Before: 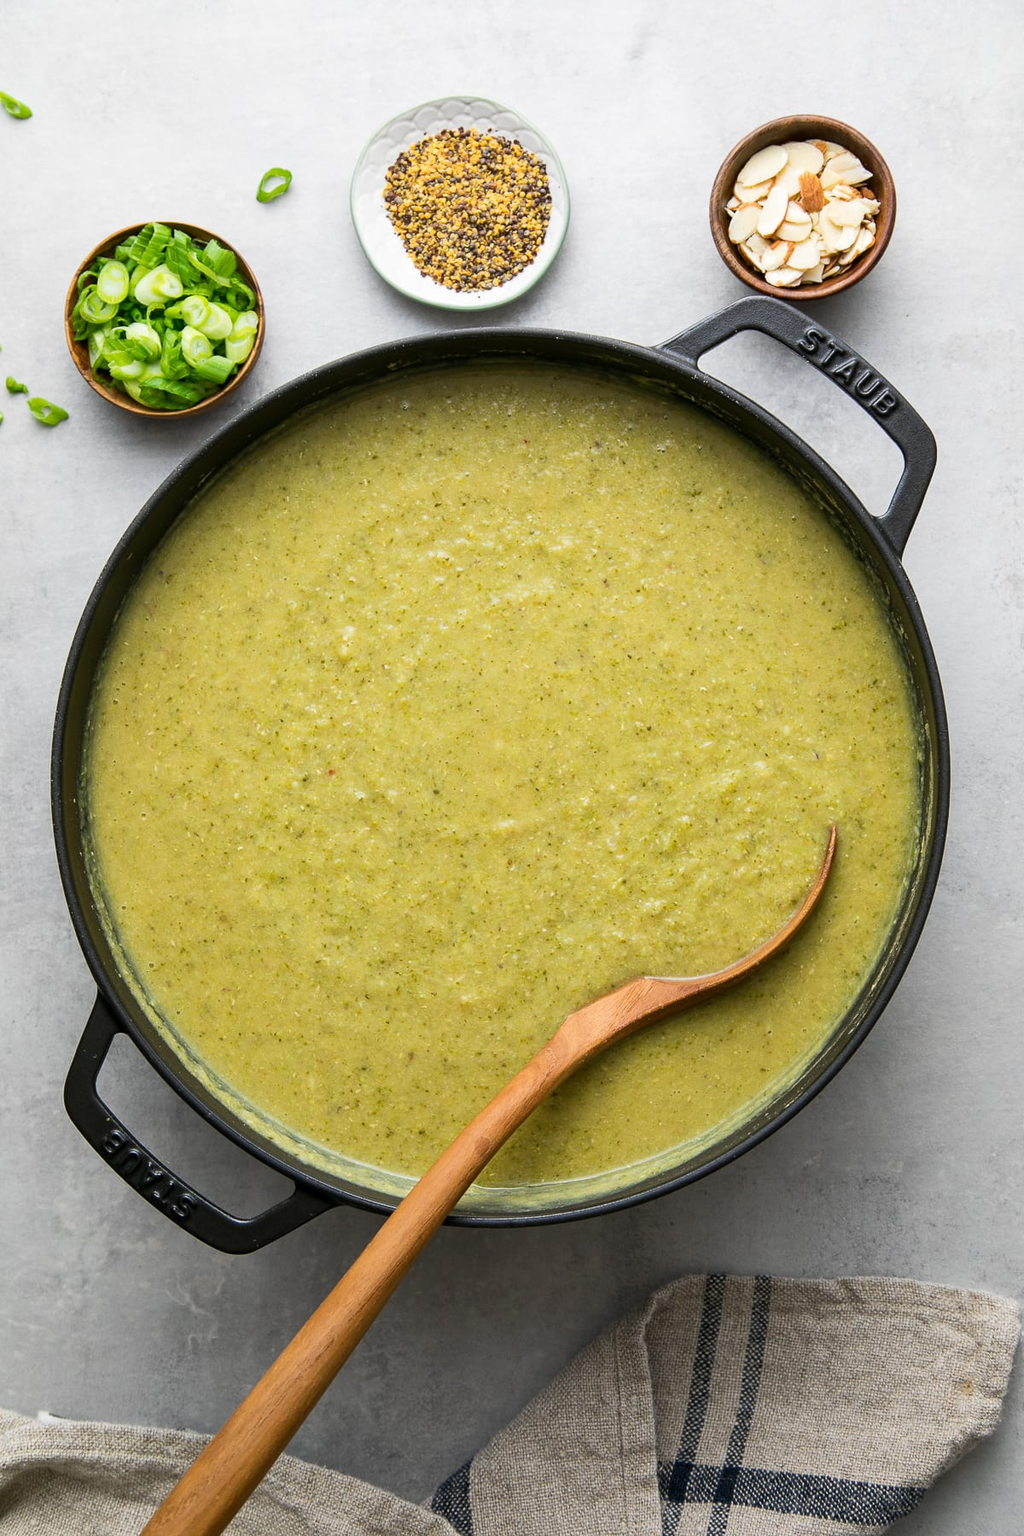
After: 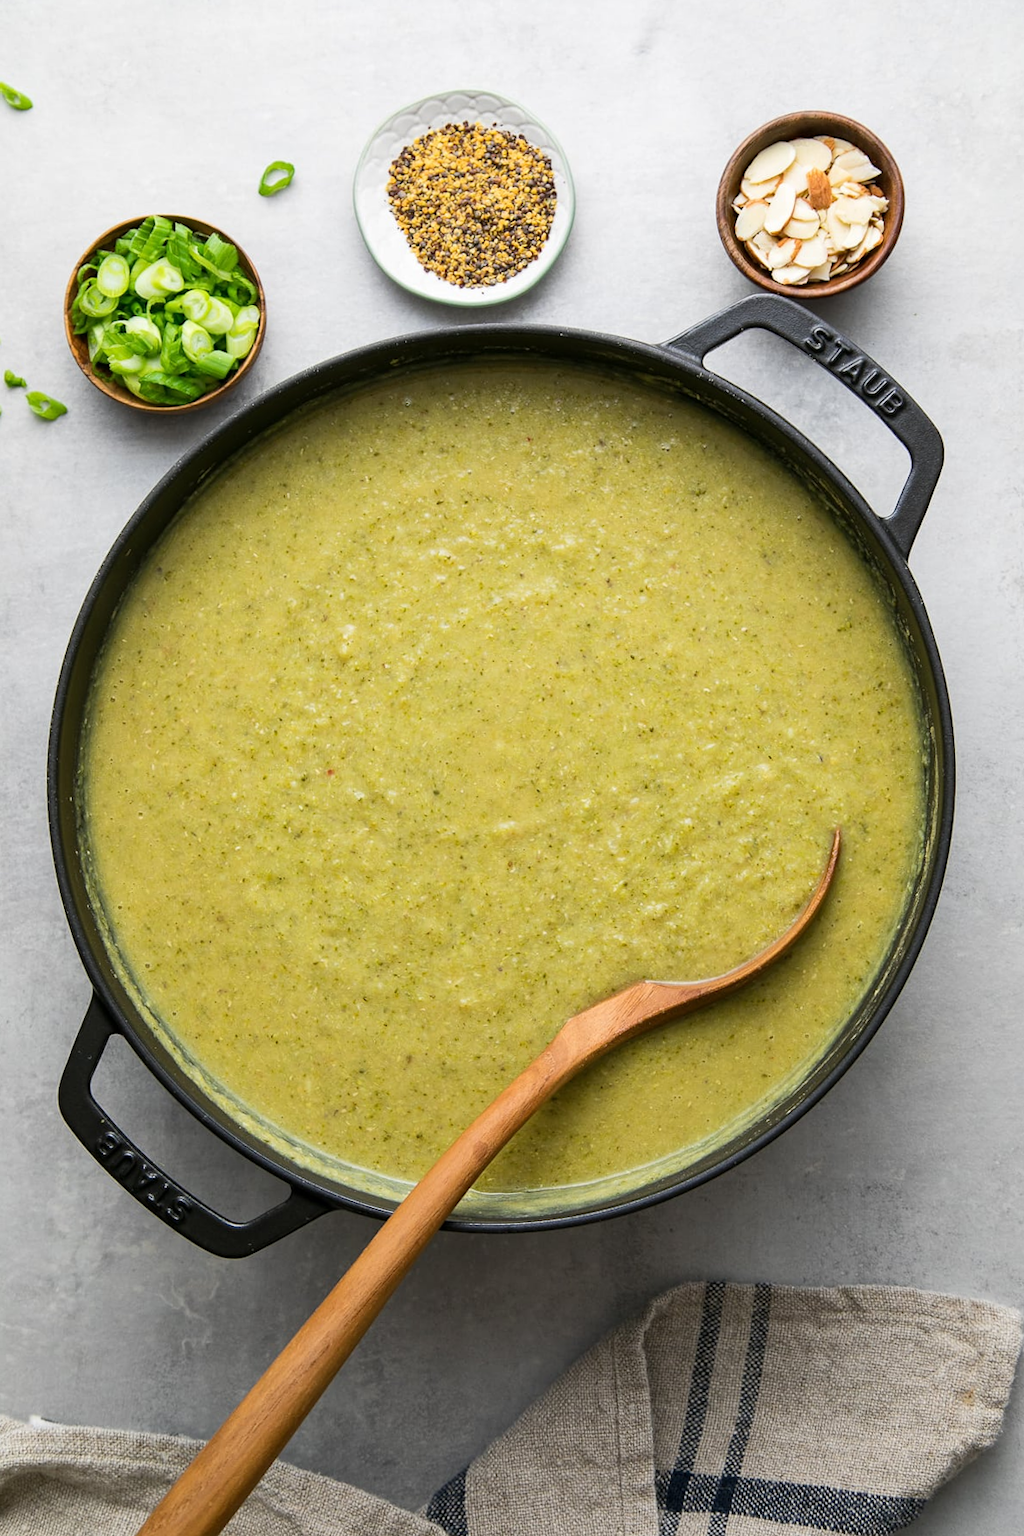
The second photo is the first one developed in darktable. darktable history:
crop and rotate: angle -0.376°
